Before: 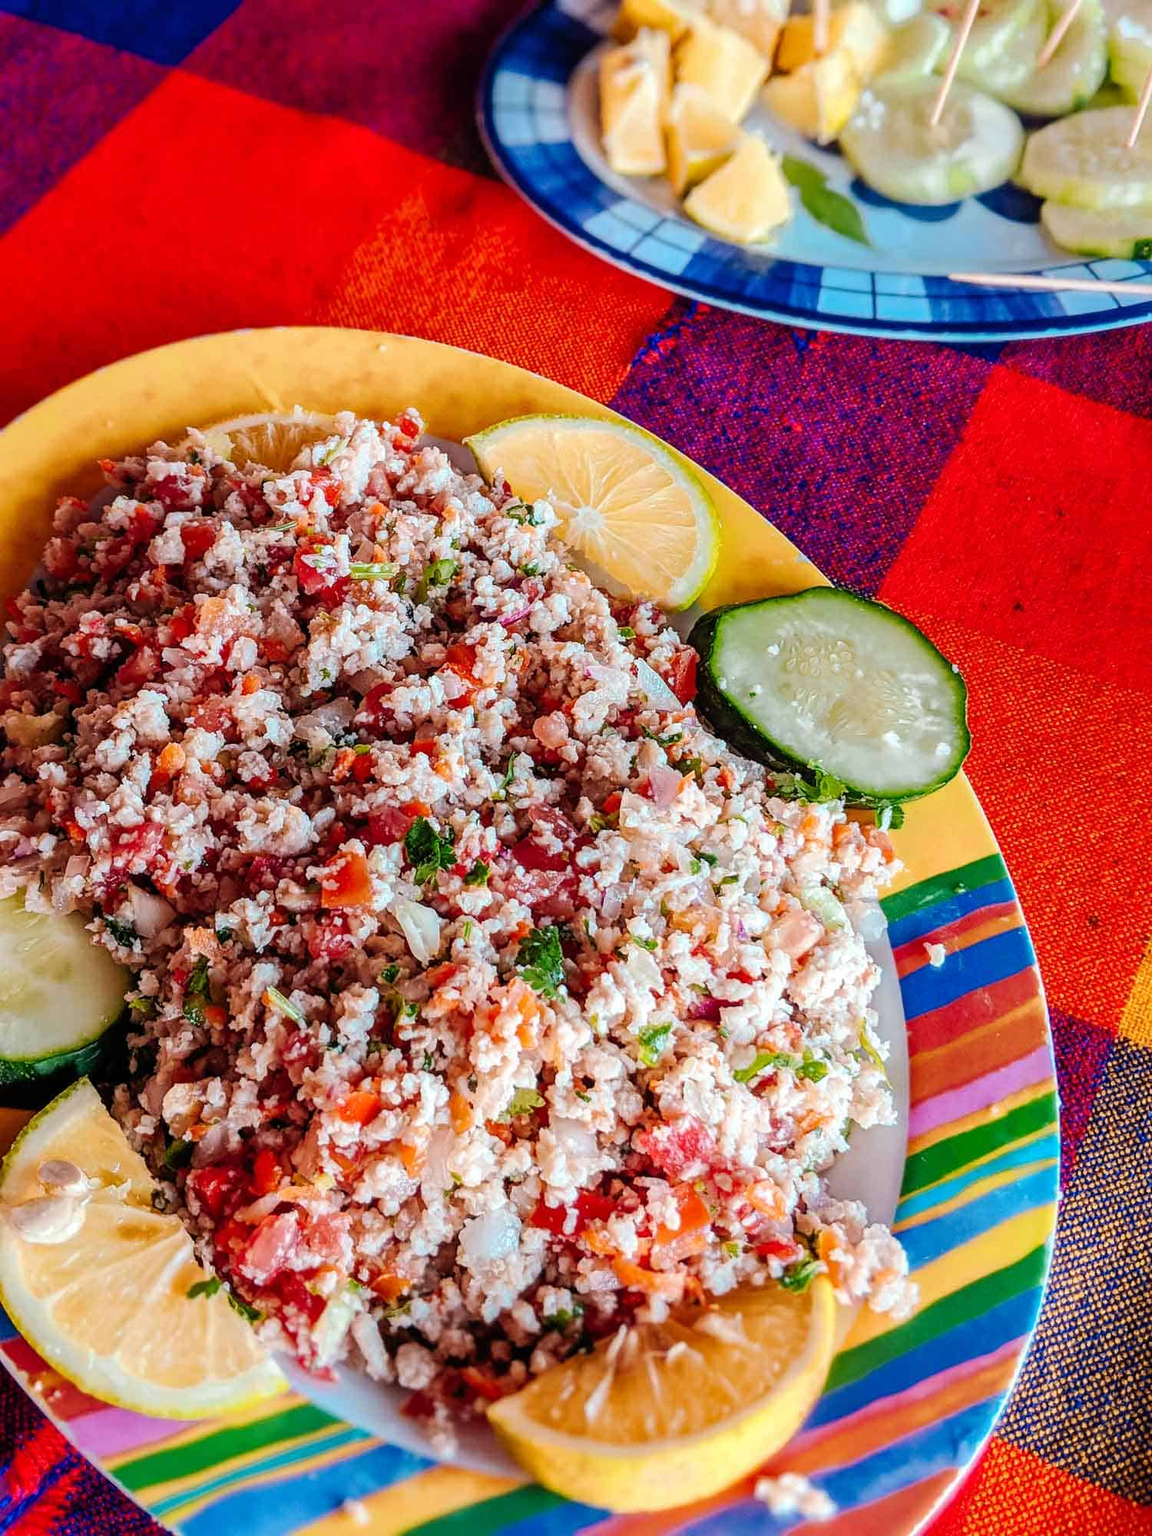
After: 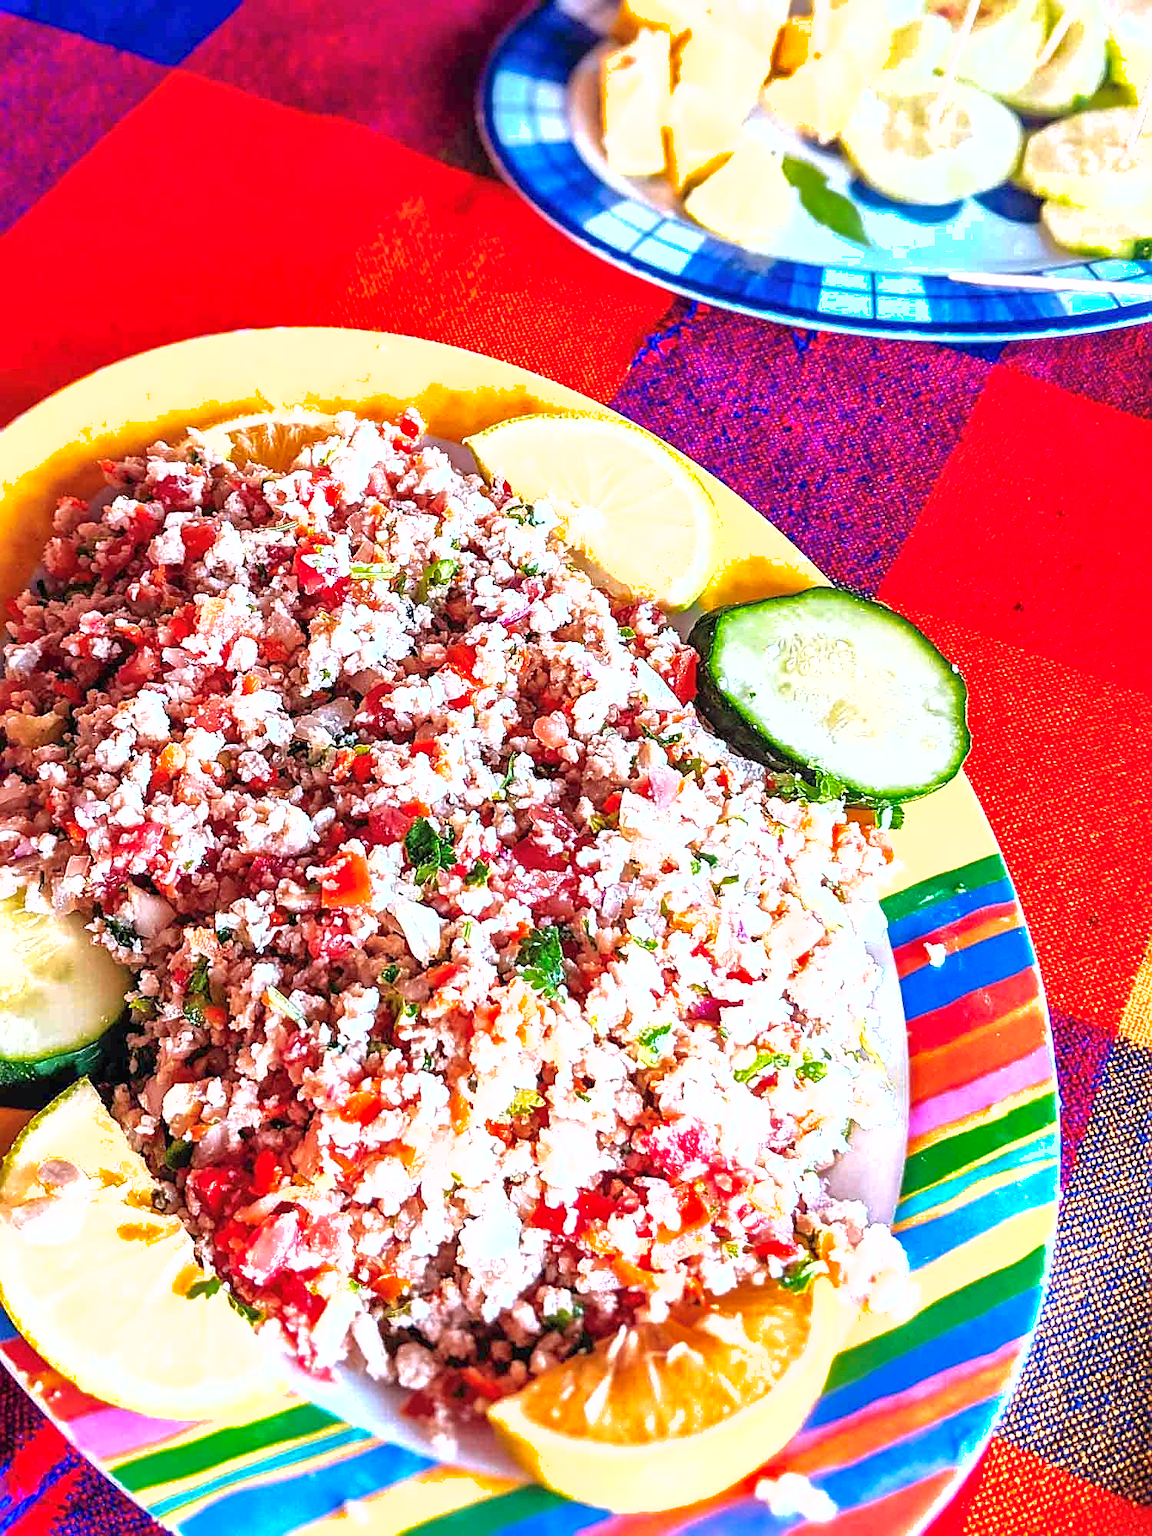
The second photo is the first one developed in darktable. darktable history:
shadows and highlights: highlights color adjustment 51.91%
exposure: black level correction 0, exposure 1.199 EV, compensate exposure bias true, compensate highlight preservation false
sharpen: on, module defaults
color calibration: illuminant as shot in camera, x 0.358, y 0.373, temperature 4628.91 K
